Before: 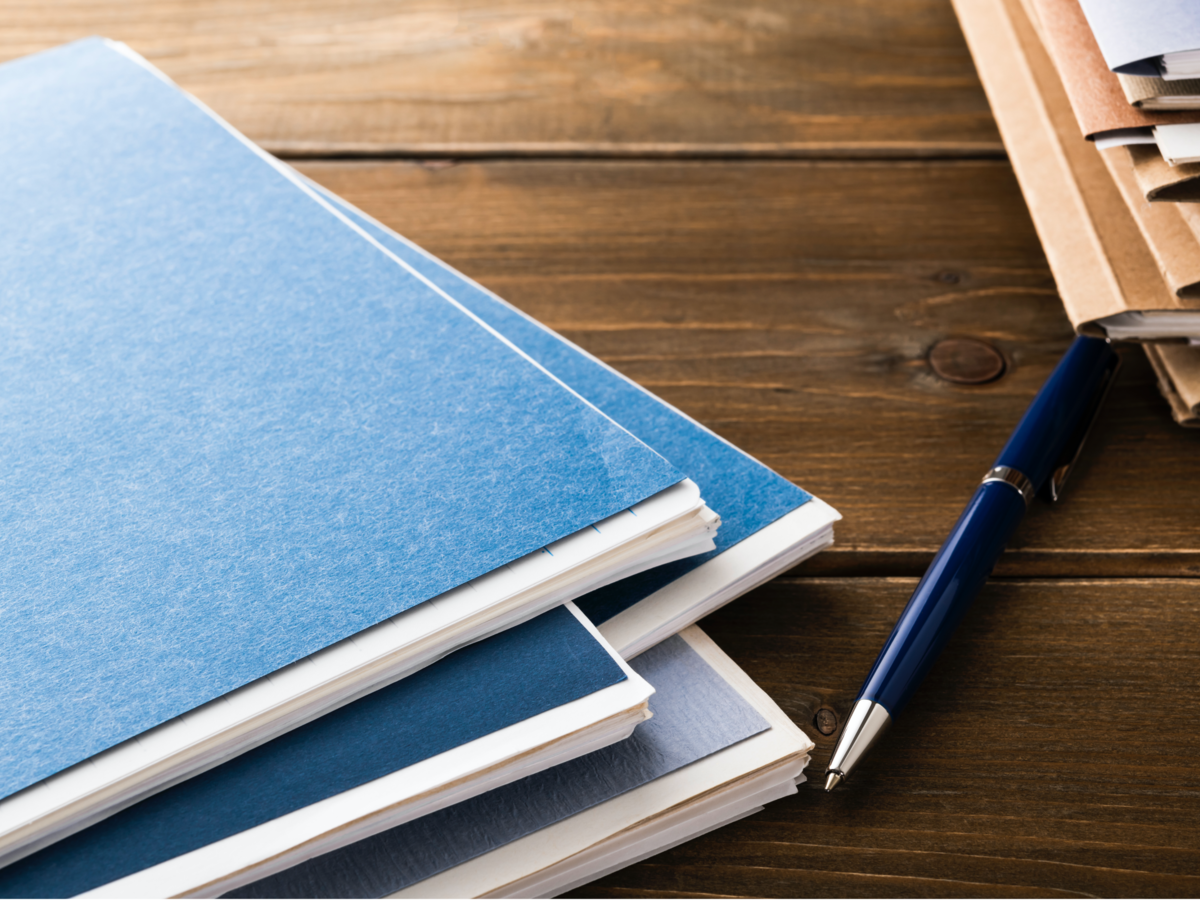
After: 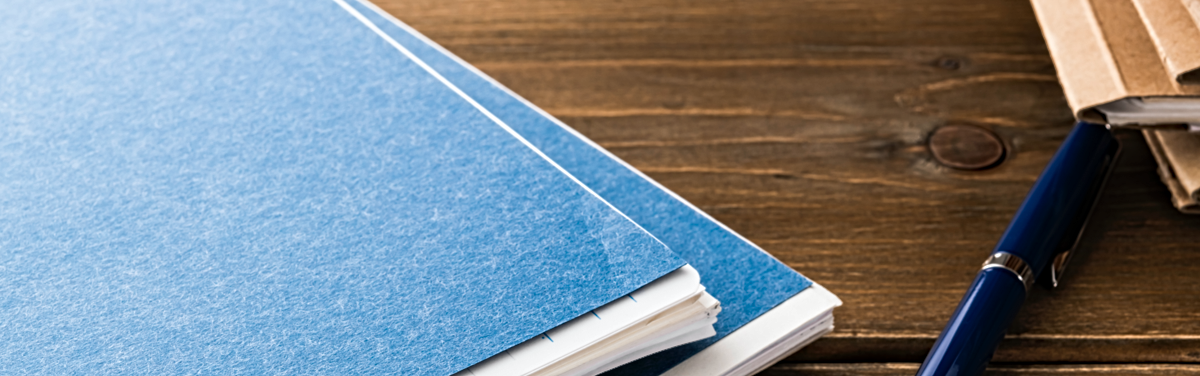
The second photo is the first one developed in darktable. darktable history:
contrast equalizer: y [[0.5, 0.5, 0.5, 0.539, 0.64, 0.611], [0.5 ×6], [0.5 ×6], [0 ×6], [0 ×6]]
crop and rotate: top 23.84%, bottom 34.294%
